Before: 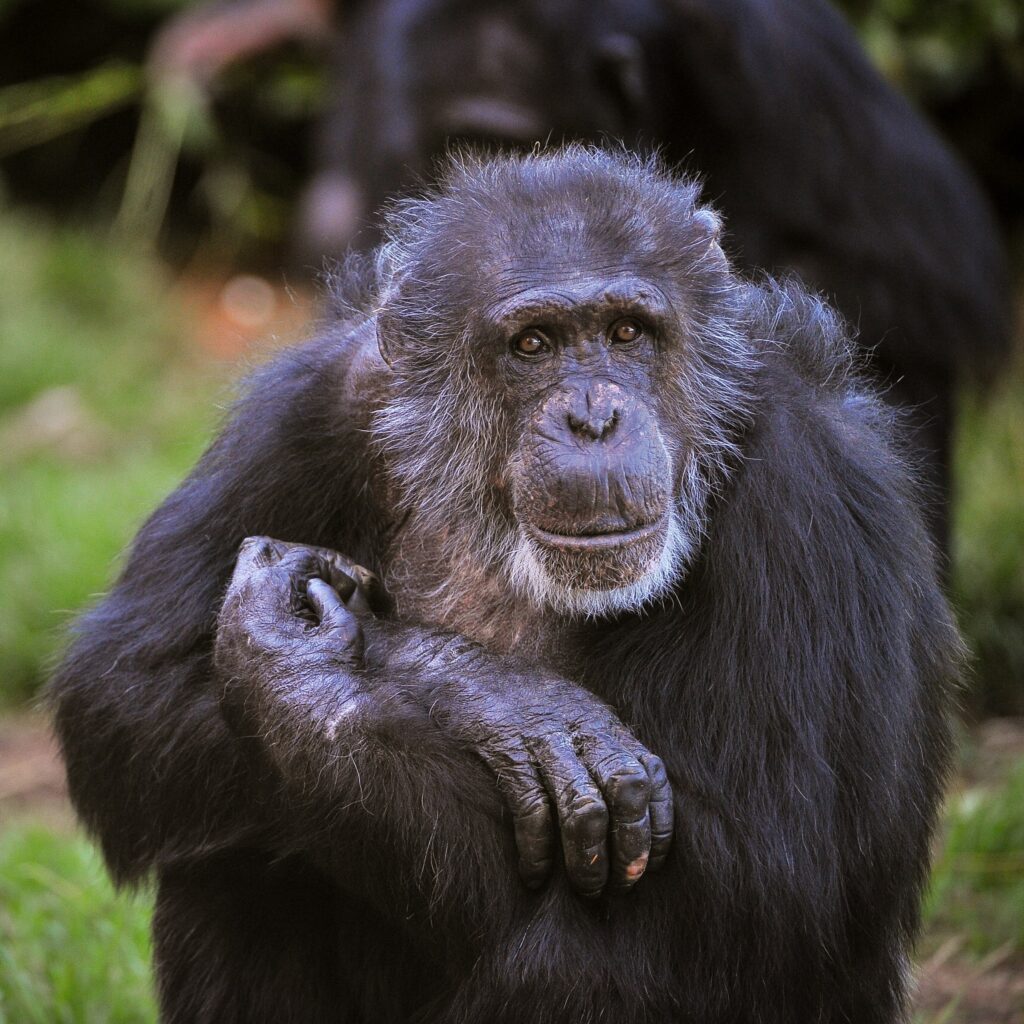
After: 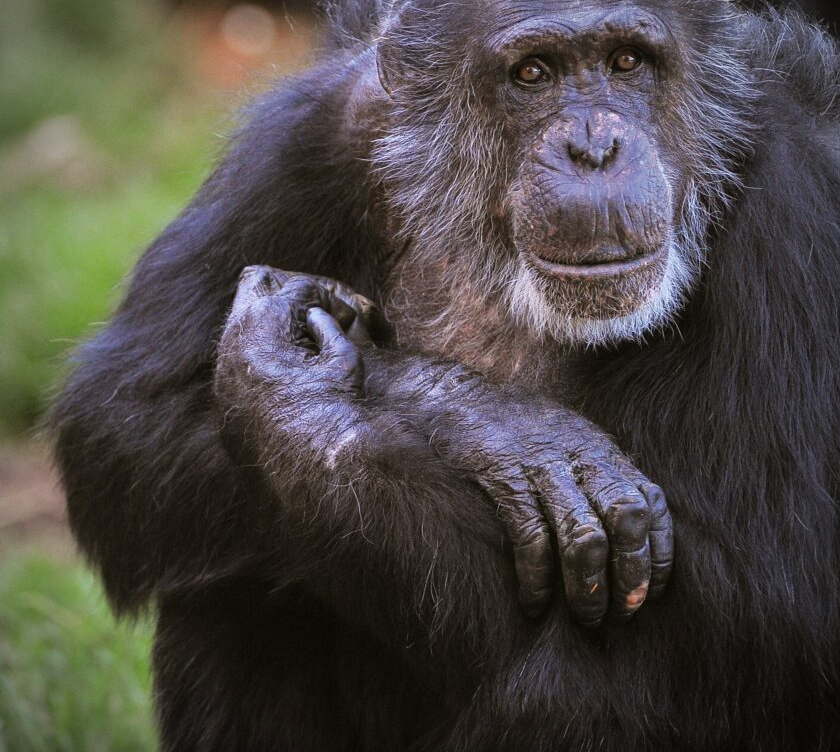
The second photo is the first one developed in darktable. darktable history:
vignetting: fall-off radius 60.92%
crop: top 26.531%, right 17.959%
